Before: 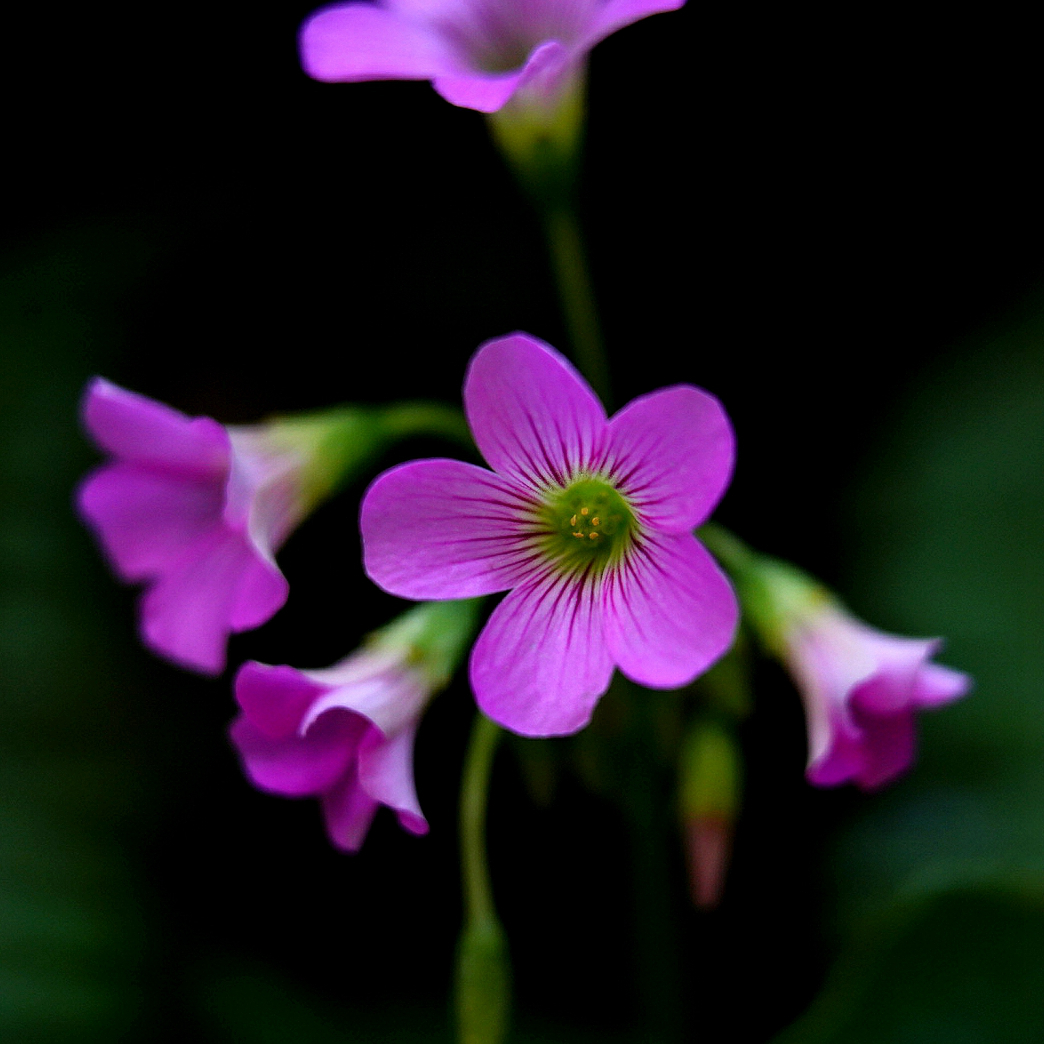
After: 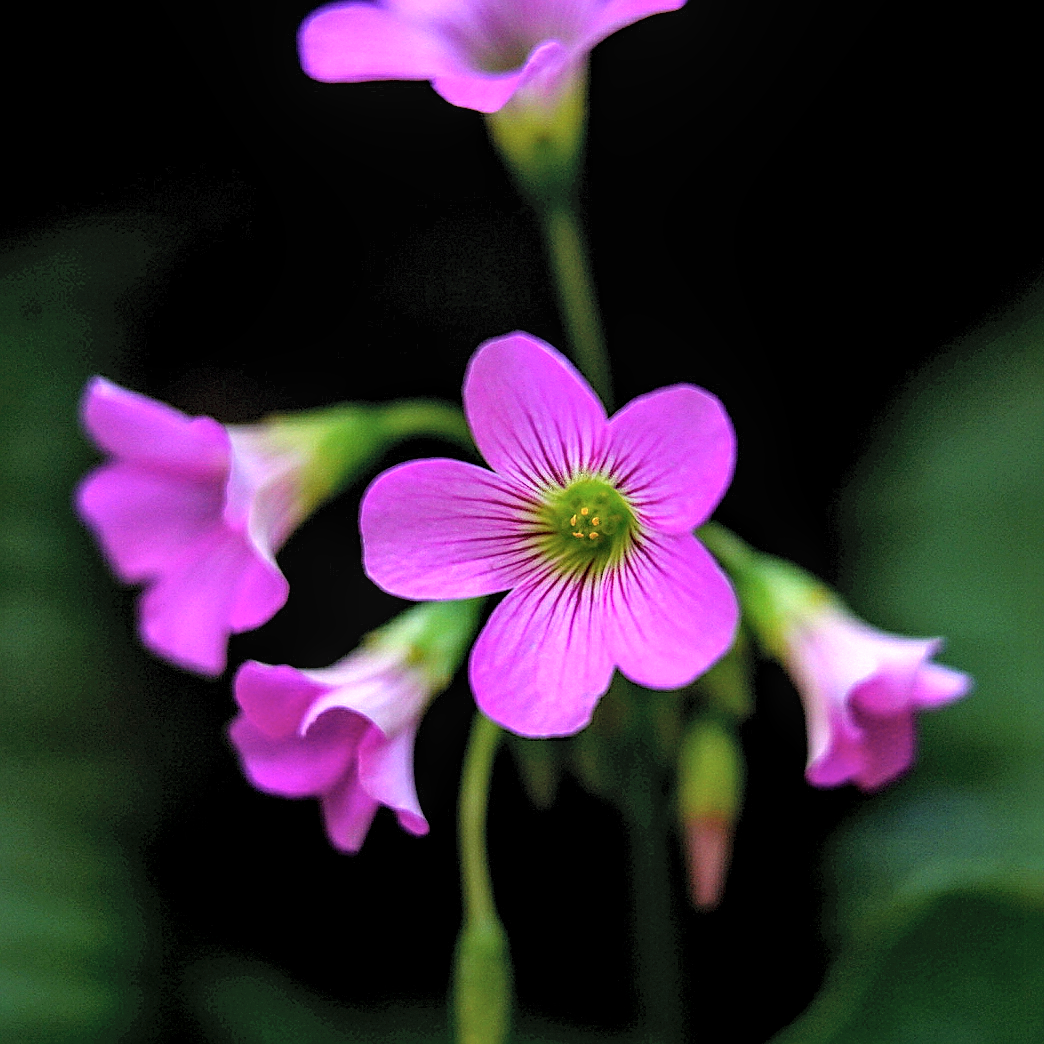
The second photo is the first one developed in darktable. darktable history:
exposure: exposure 0.608 EV, compensate highlight preservation false
sharpen: amount 0.491
contrast brightness saturation: brightness 0.154
shadows and highlights: shadows 25.04, highlights -23.89, highlights color adjustment 42.77%
local contrast: on, module defaults
